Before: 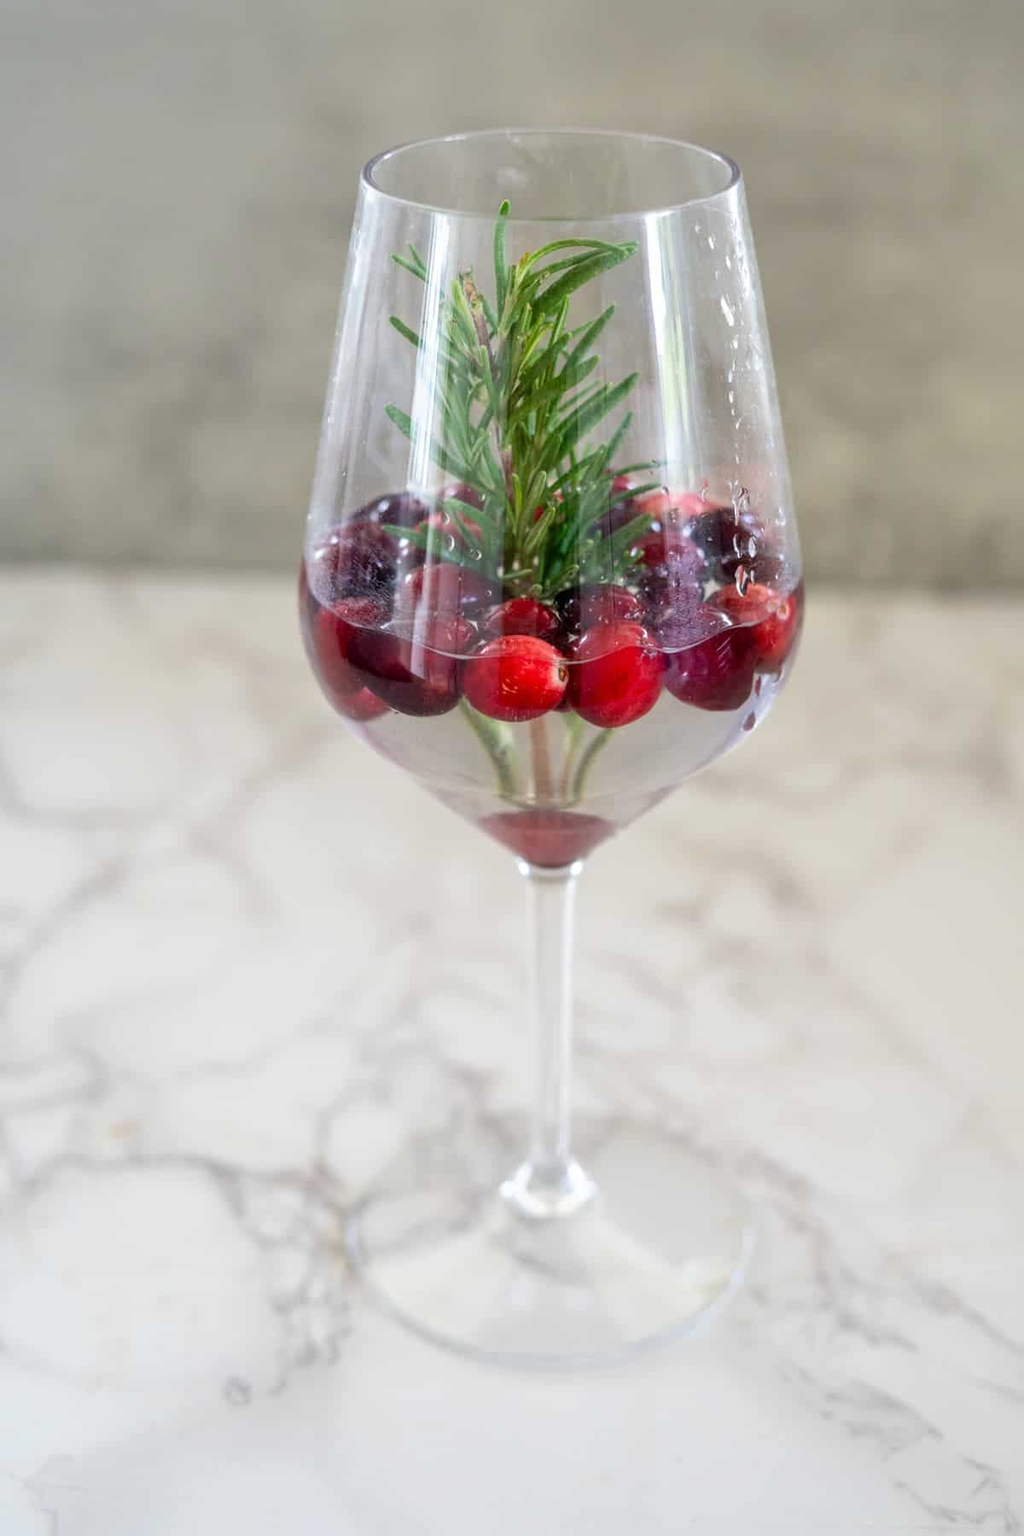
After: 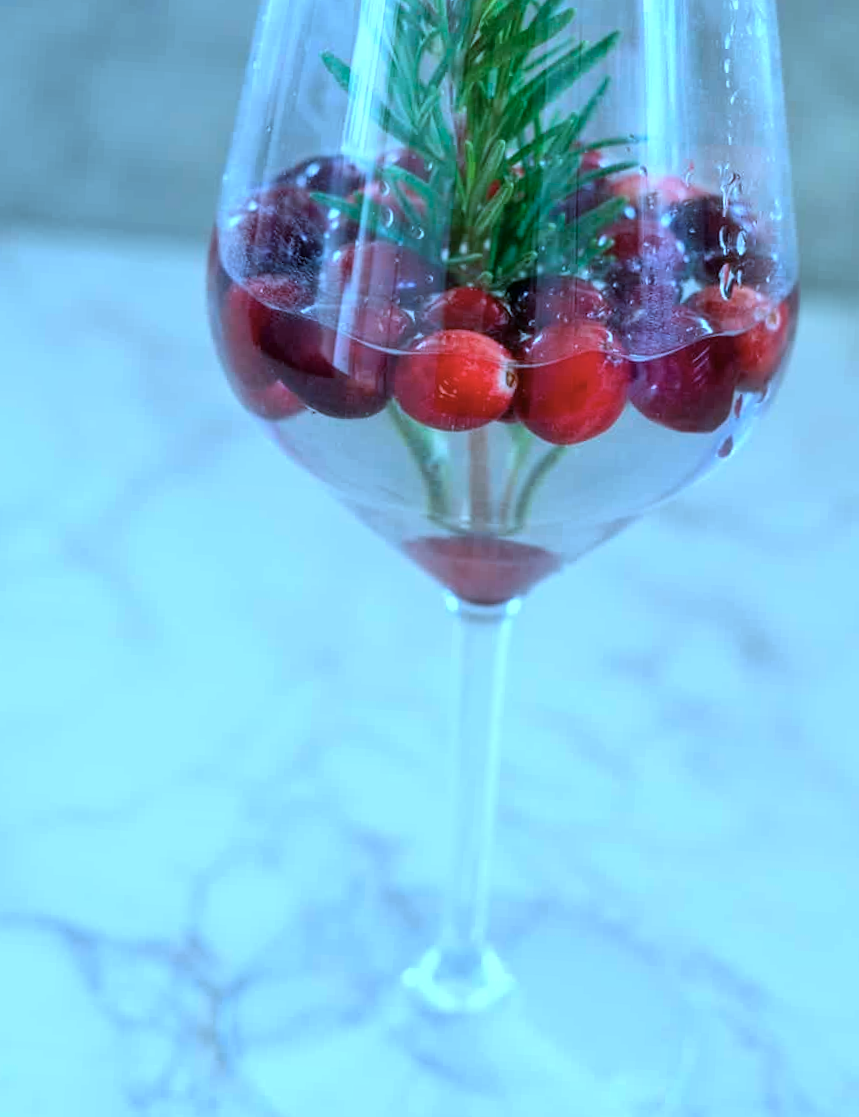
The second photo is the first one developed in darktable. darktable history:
color calibration: illuminant custom, x 0.432, y 0.395, temperature 3098 K
crop and rotate: angle -3.37°, left 9.79%, top 20.73%, right 12.42%, bottom 11.82%
